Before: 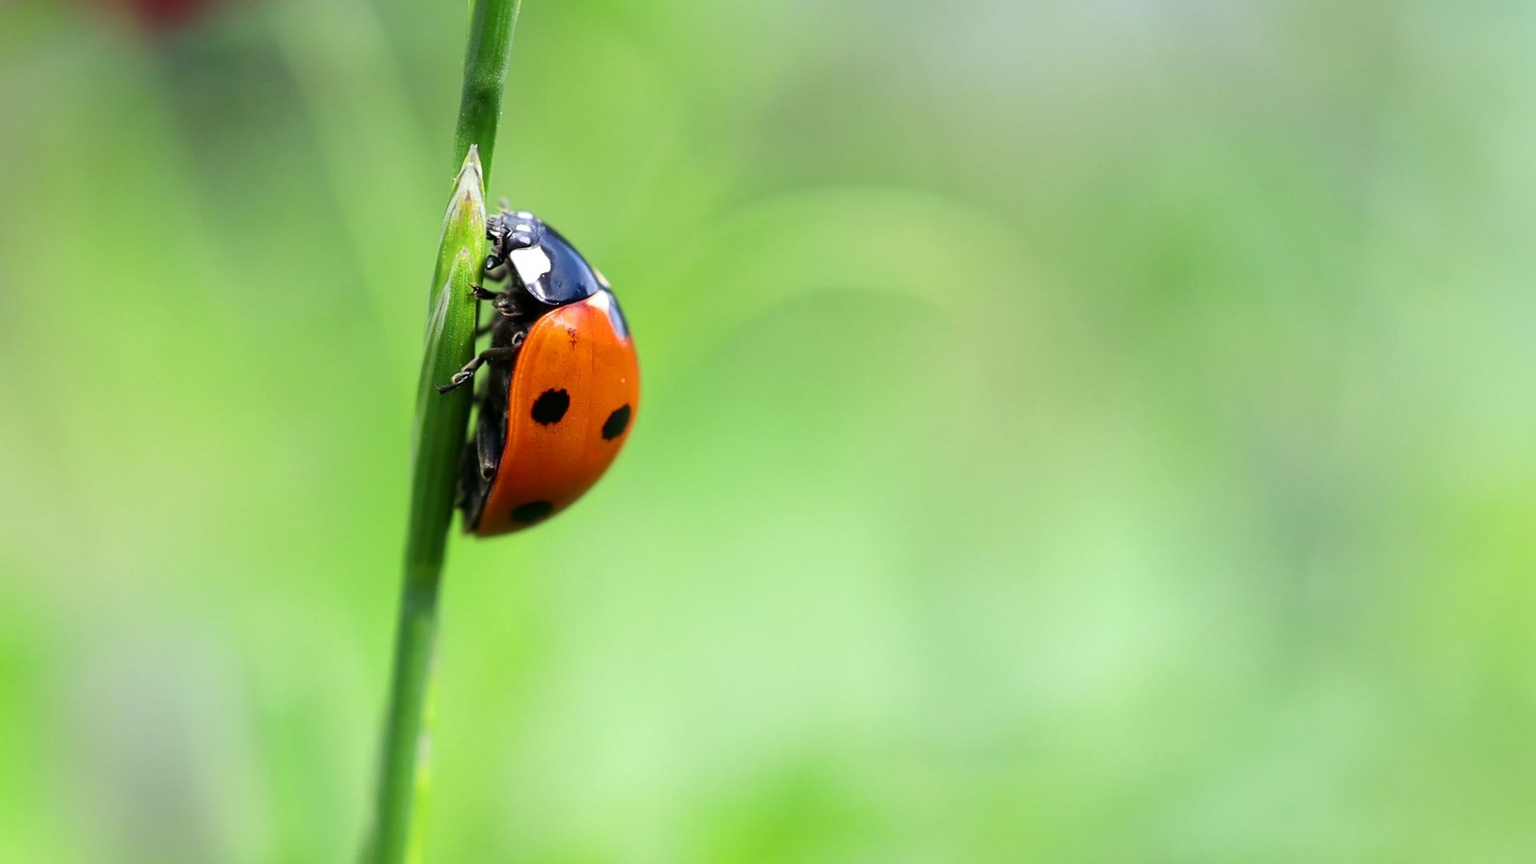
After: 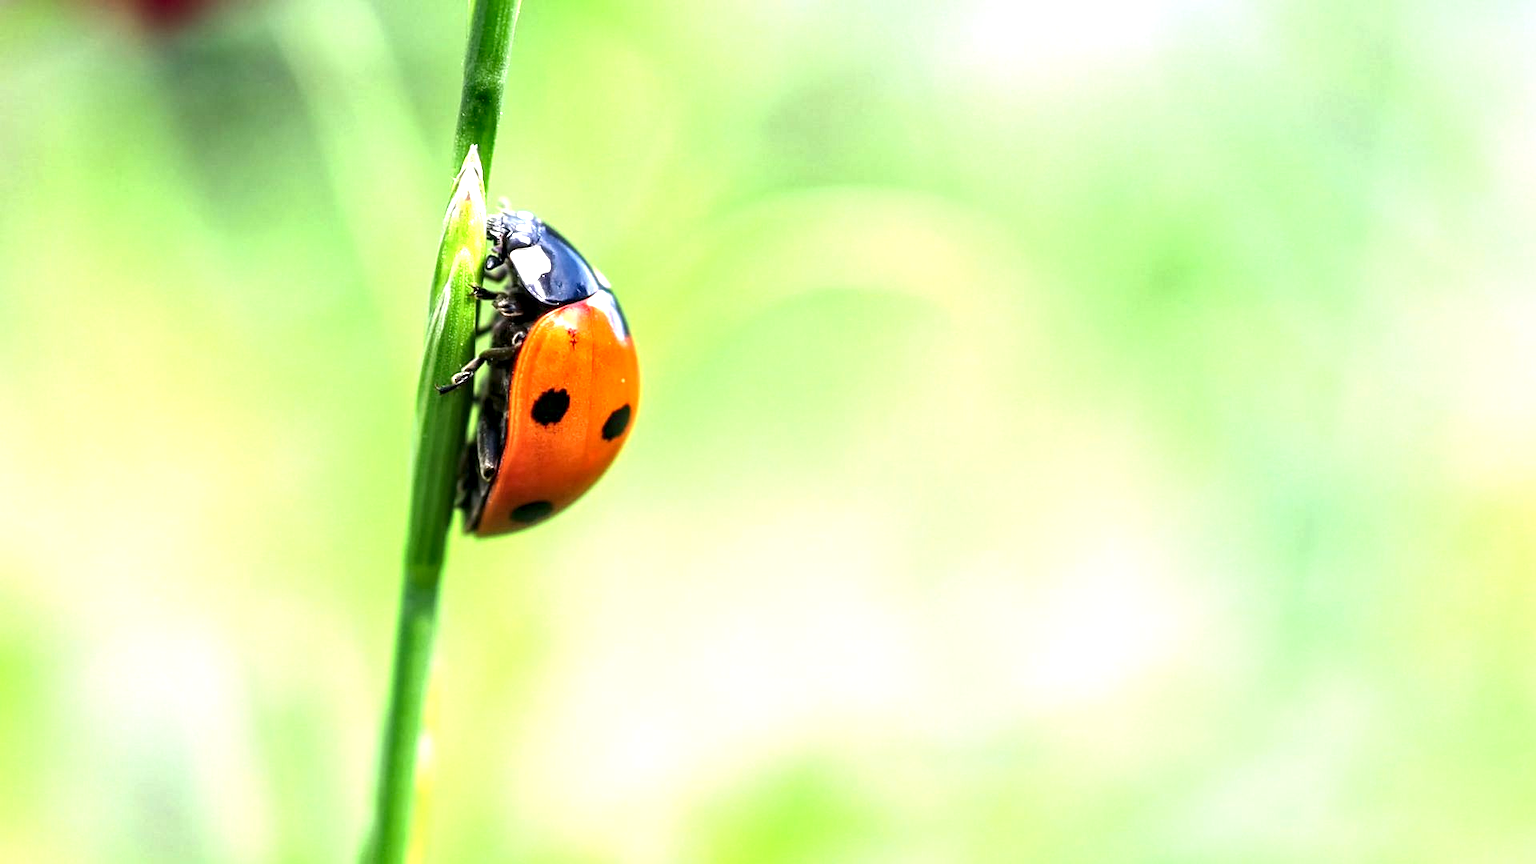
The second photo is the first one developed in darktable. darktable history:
exposure: black level correction 0, exposure 1.2 EV, compensate highlight preservation false
local contrast: detail 160%
